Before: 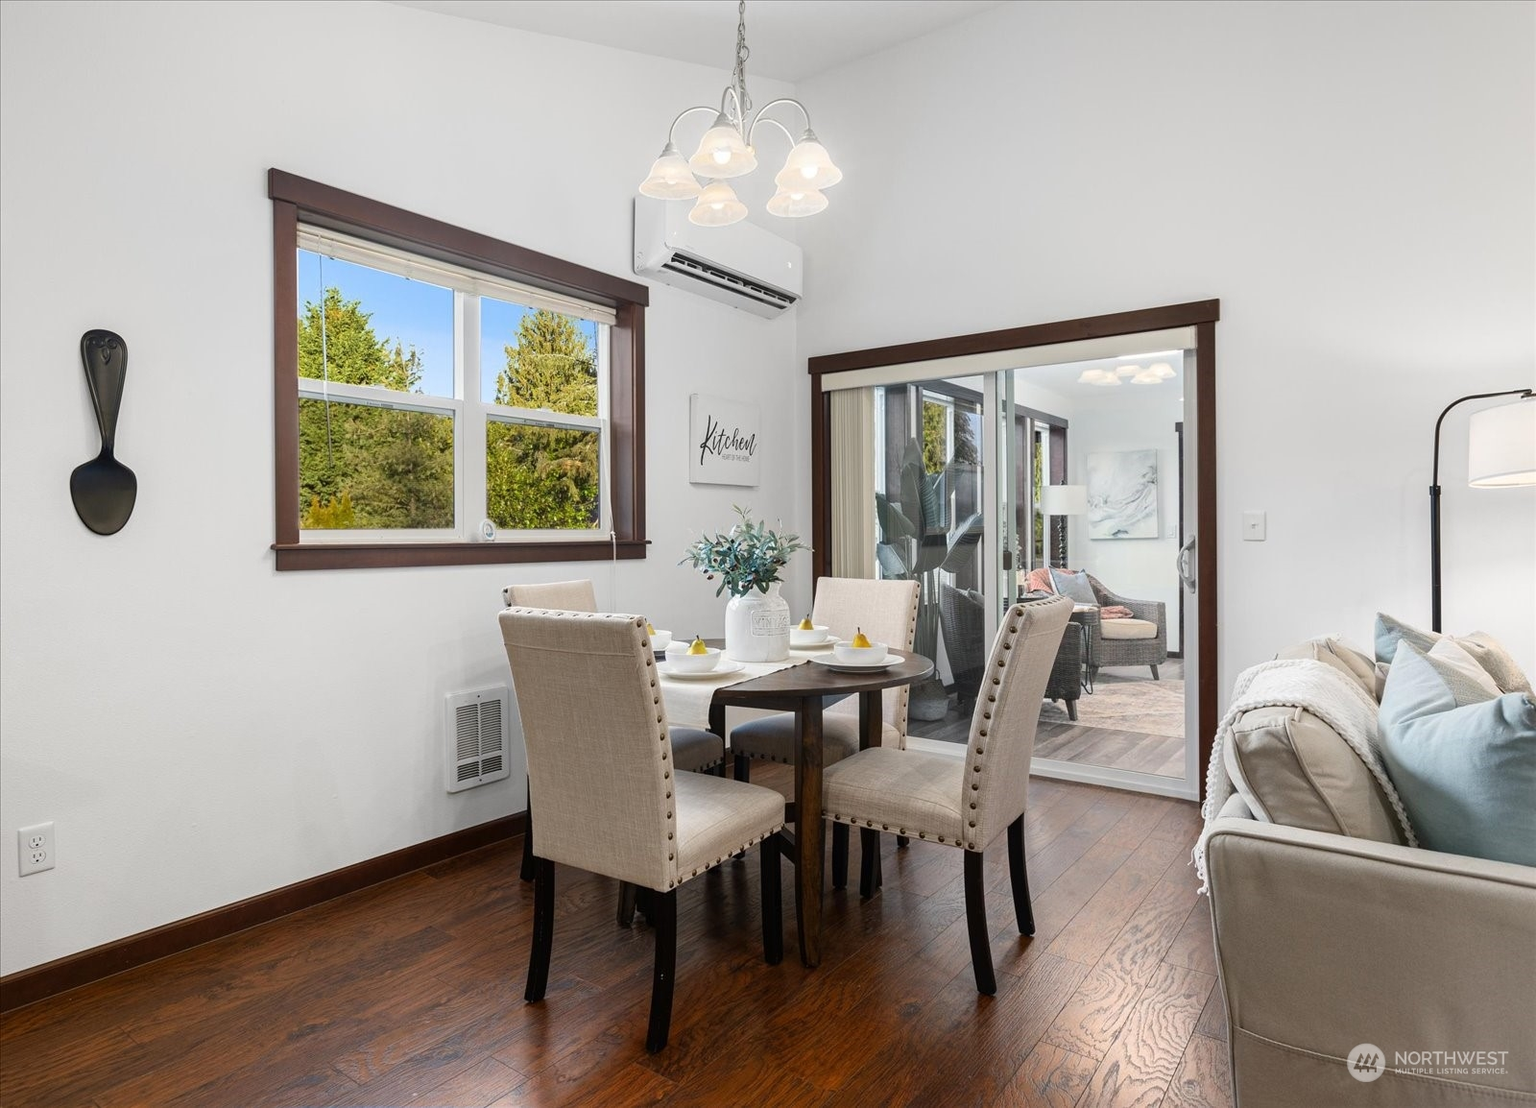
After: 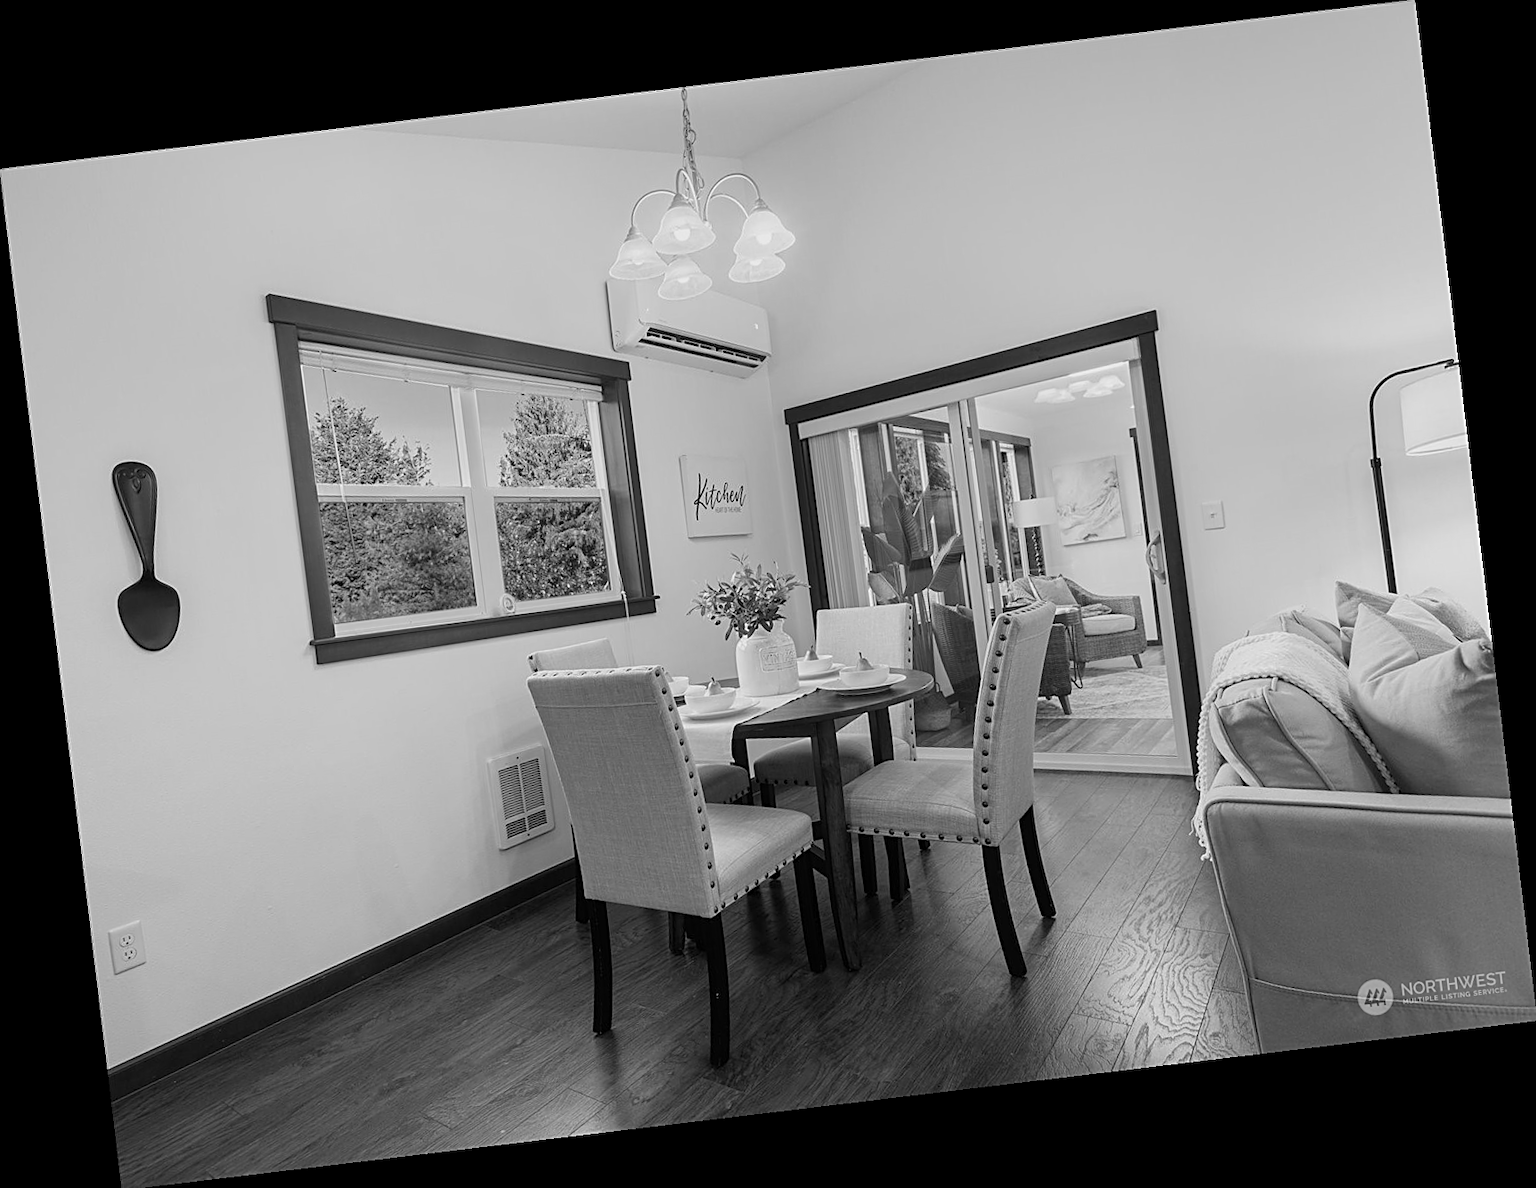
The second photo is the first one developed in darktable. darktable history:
monochrome: a 26.22, b 42.67, size 0.8
rotate and perspective: rotation -6.83°, automatic cropping off
sharpen: on, module defaults
color correction: saturation 0.2
